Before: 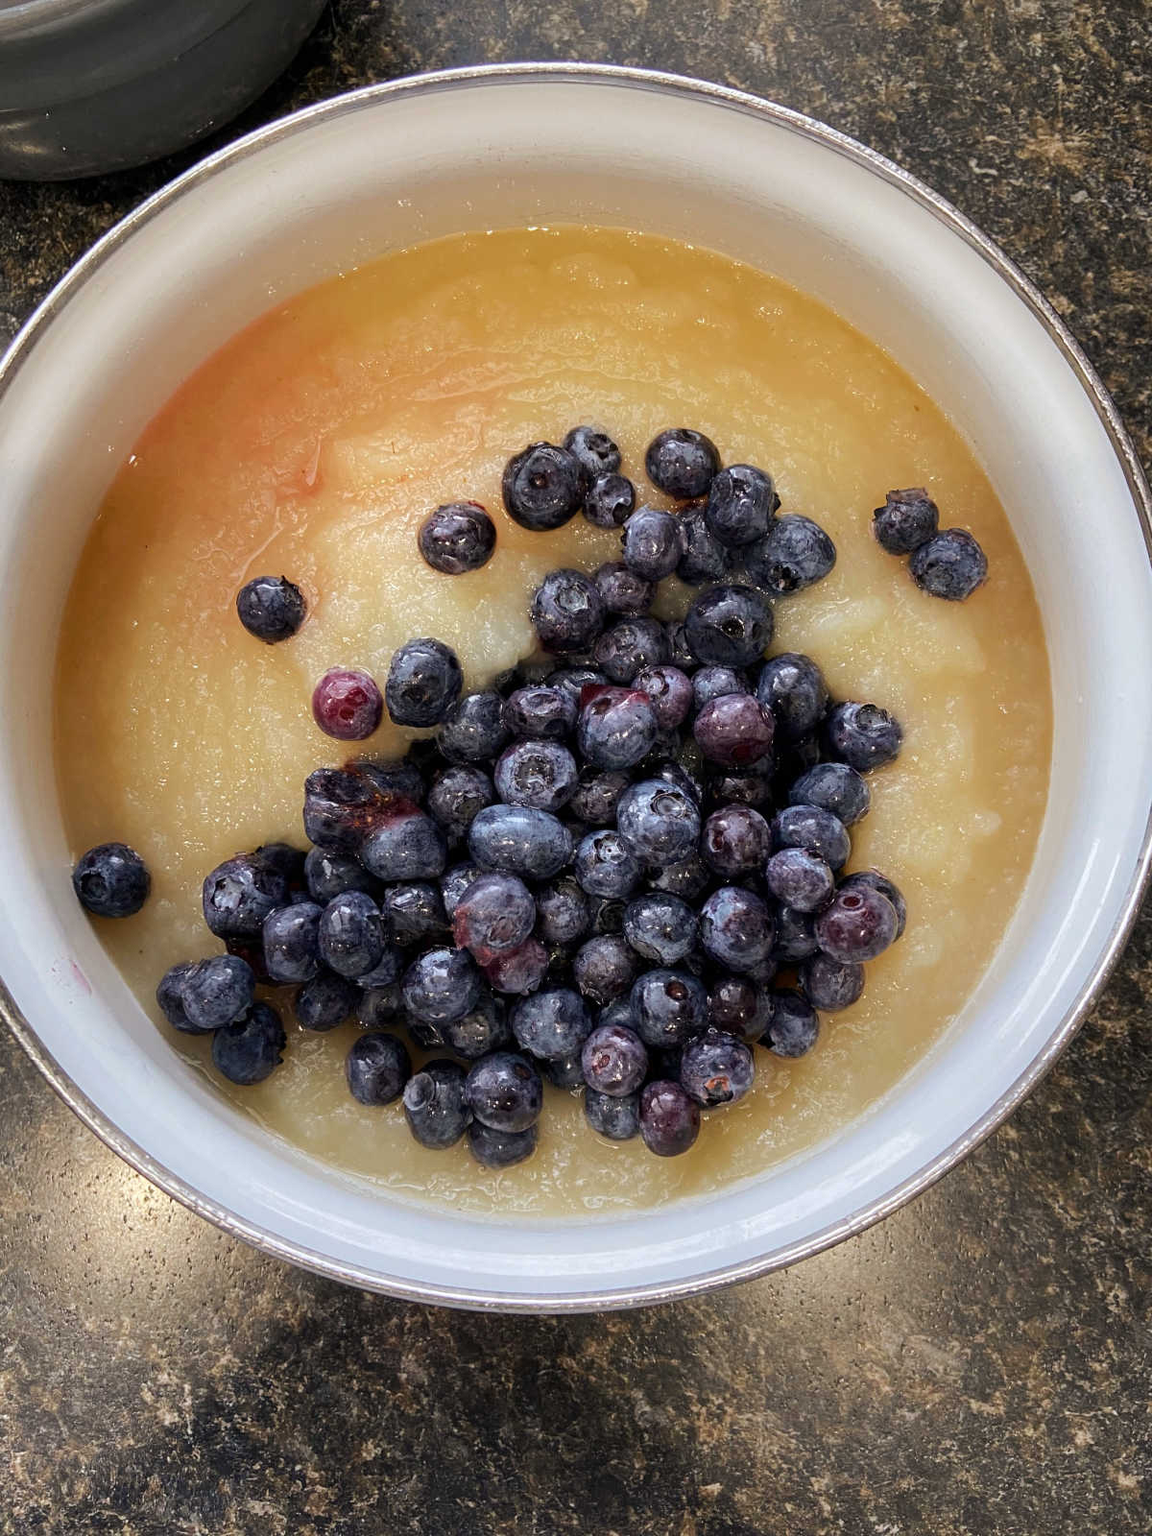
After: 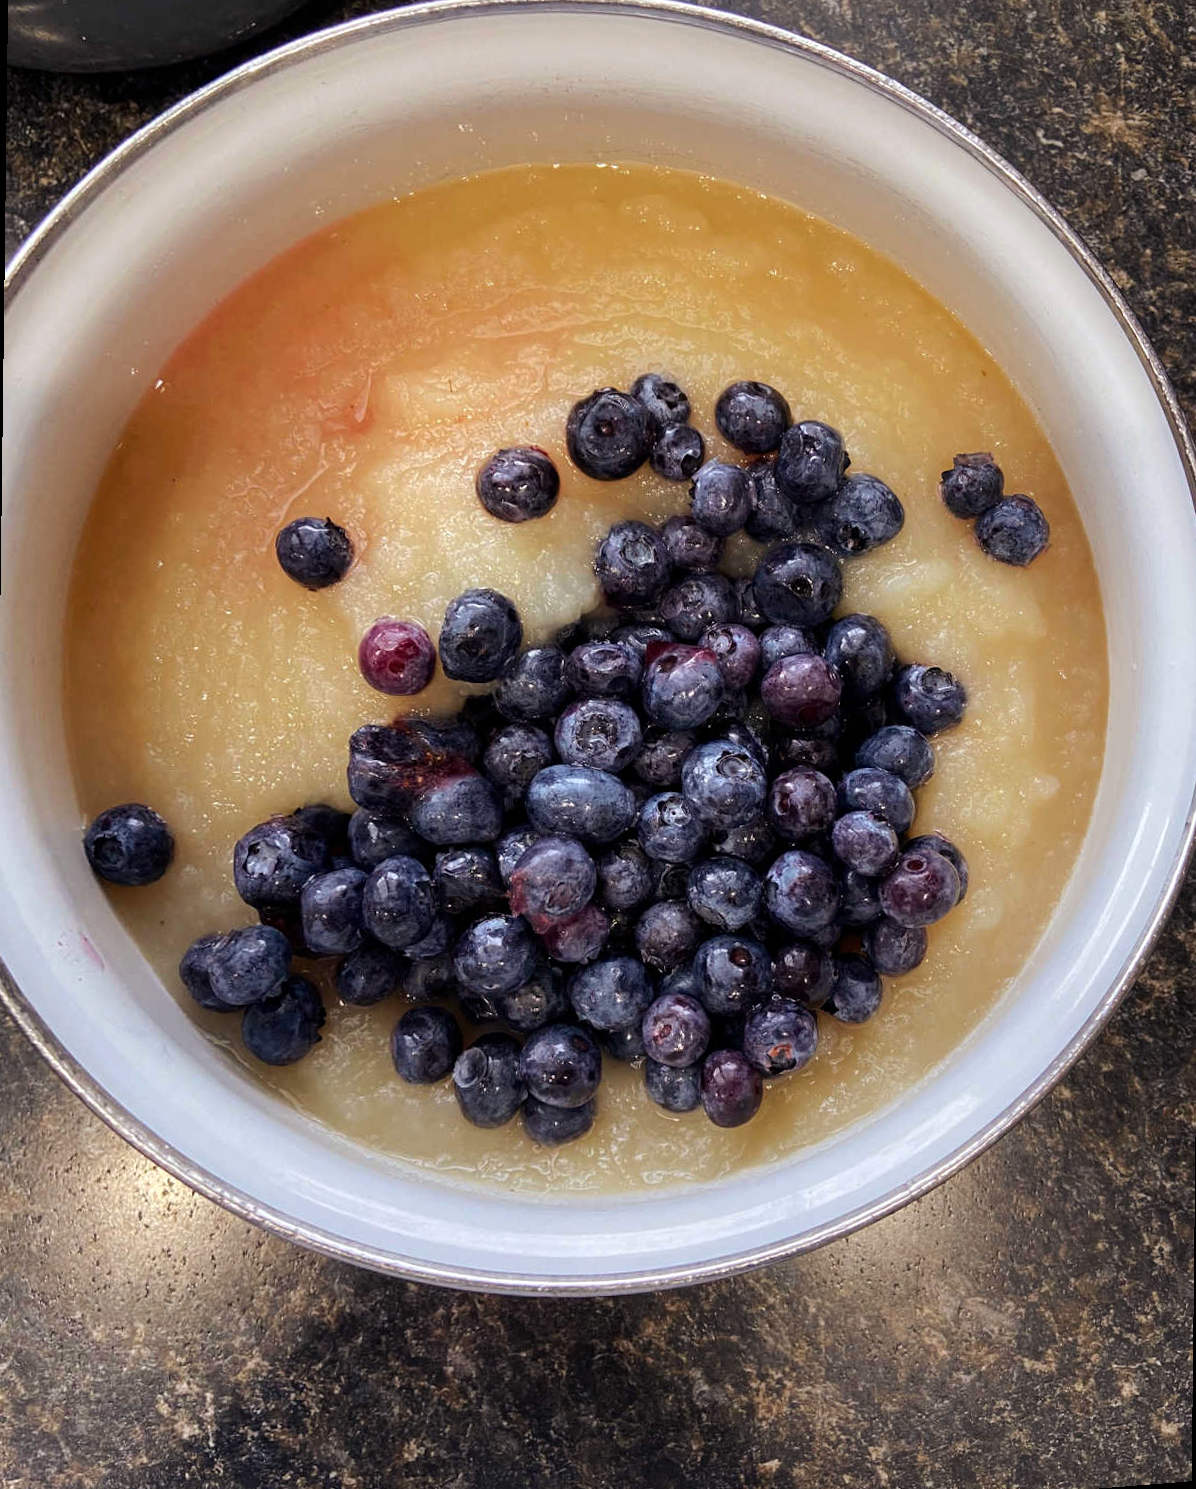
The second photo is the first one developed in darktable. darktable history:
rotate and perspective: rotation 0.679°, lens shift (horizontal) 0.136, crop left 0.009, crop right 0.991, crop top 0.078, crop bottom 0.95
color balance: gamma [0.9, 0.988, 0.975, 1.025], gain [1.05, 1, 1, 1]
